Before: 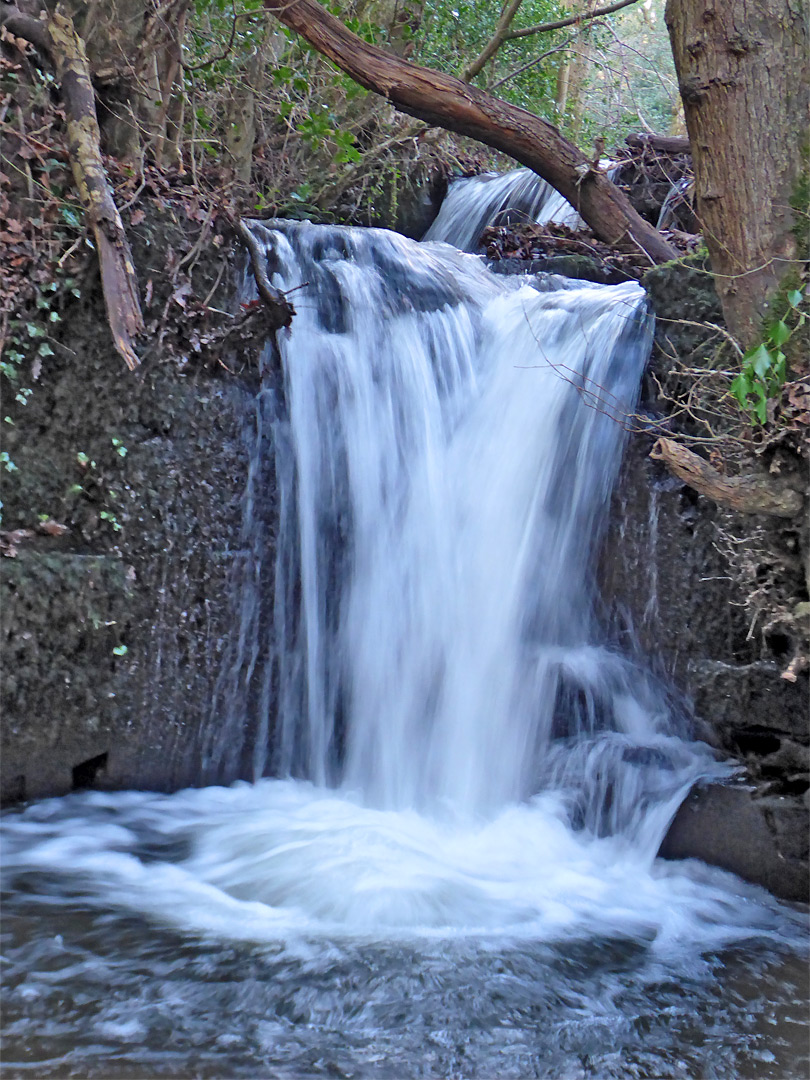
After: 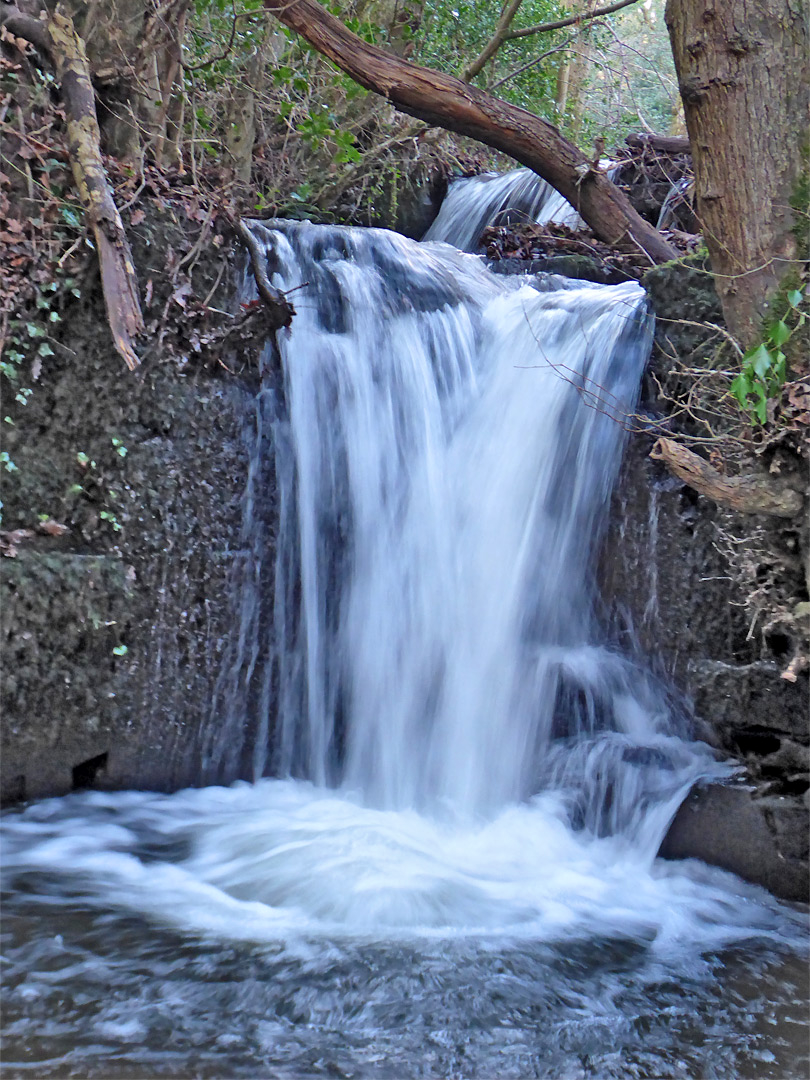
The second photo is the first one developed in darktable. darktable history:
local contrast: mode bilateral grid, contrast 10, coarseness 26, detail 115%, midtone range 0.2
shadows and highlights: low approximation 0.01, soften with gaussian
